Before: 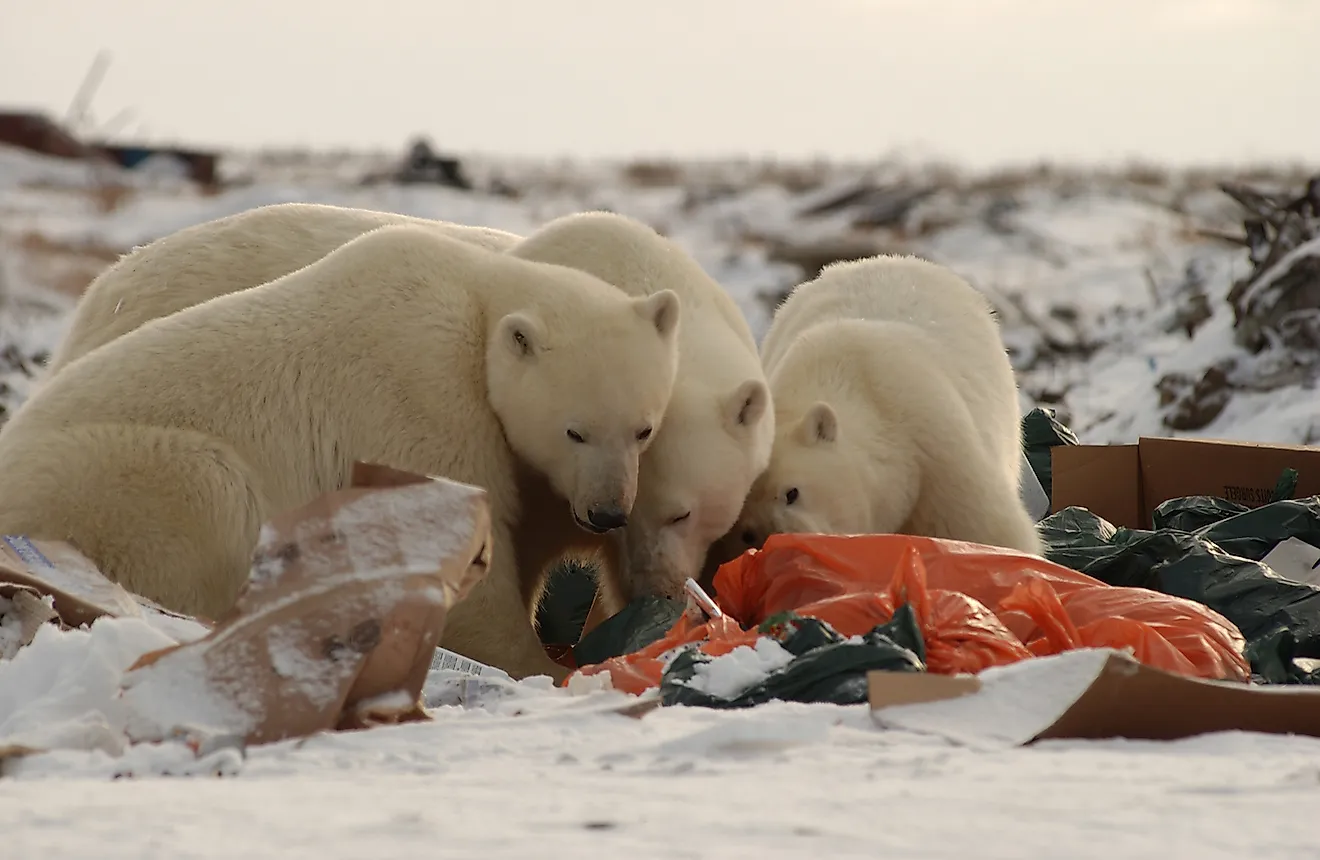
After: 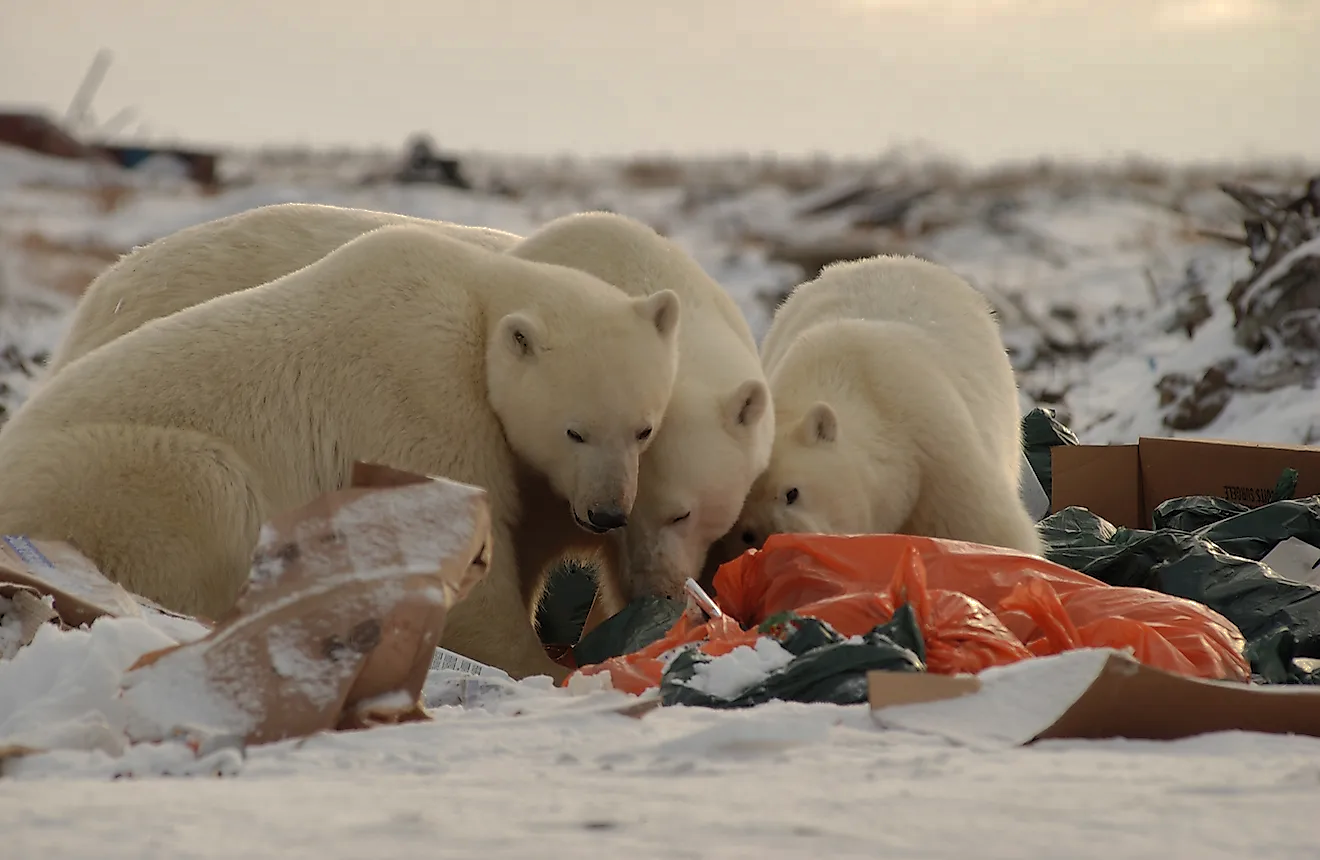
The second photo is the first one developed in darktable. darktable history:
levels: levels [0.016, 0.492, 0.969]
shadows and highlights: shadows 39.76, highlights -60.11, highlights color adjustment 89.45%
base curve: curves: ch0 [(0, 0) (0.74, 0.67) (1, 1)]
